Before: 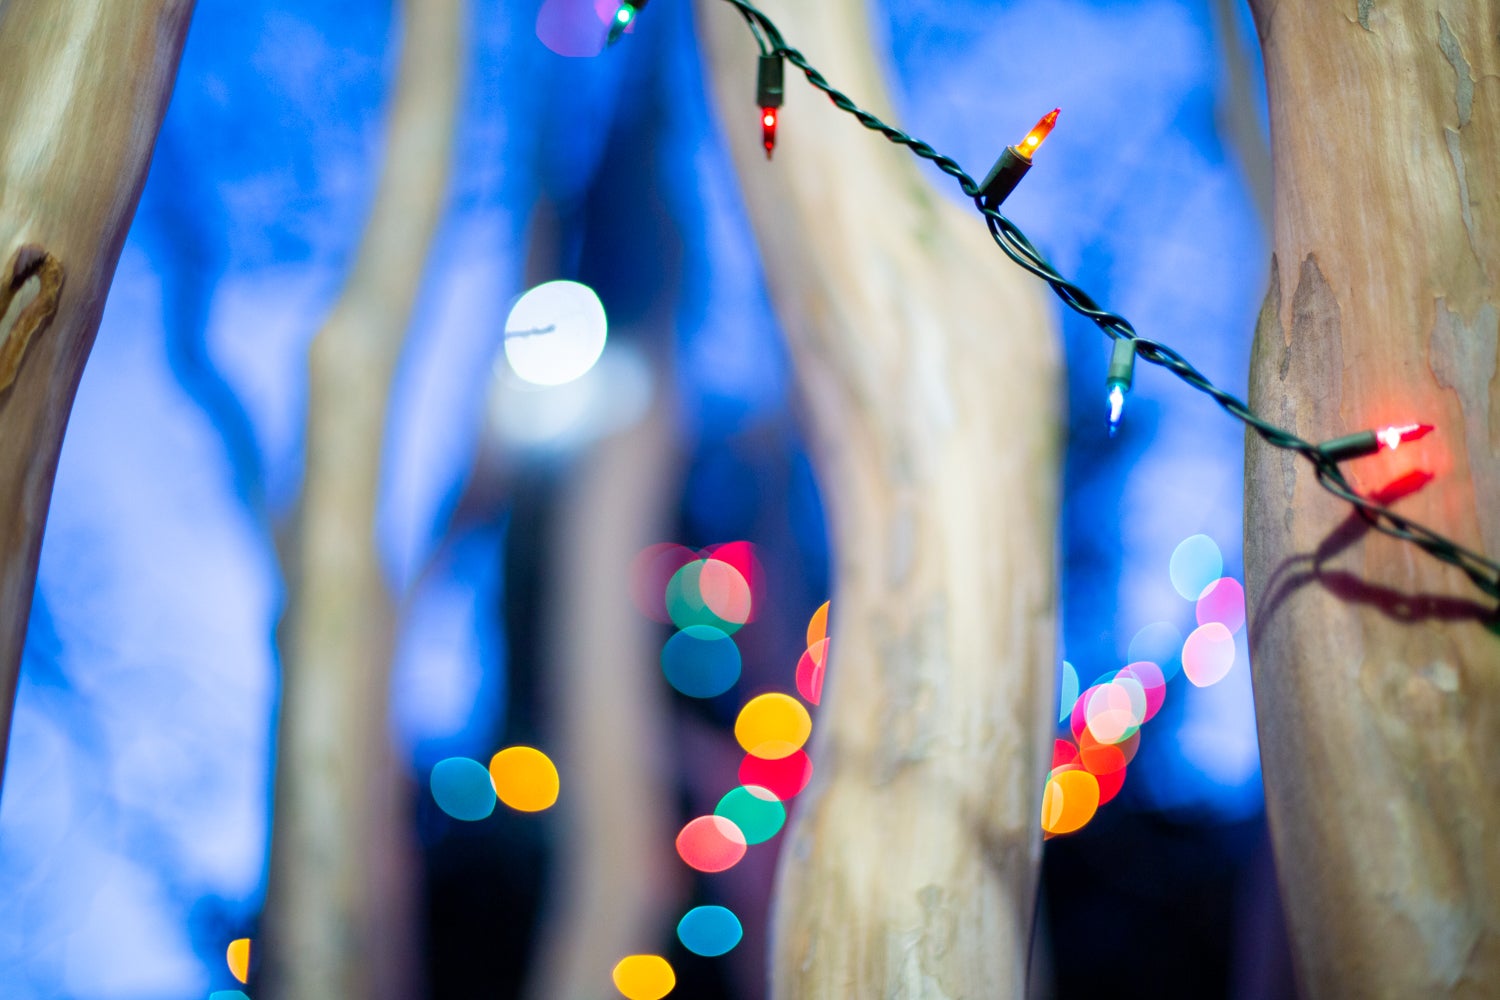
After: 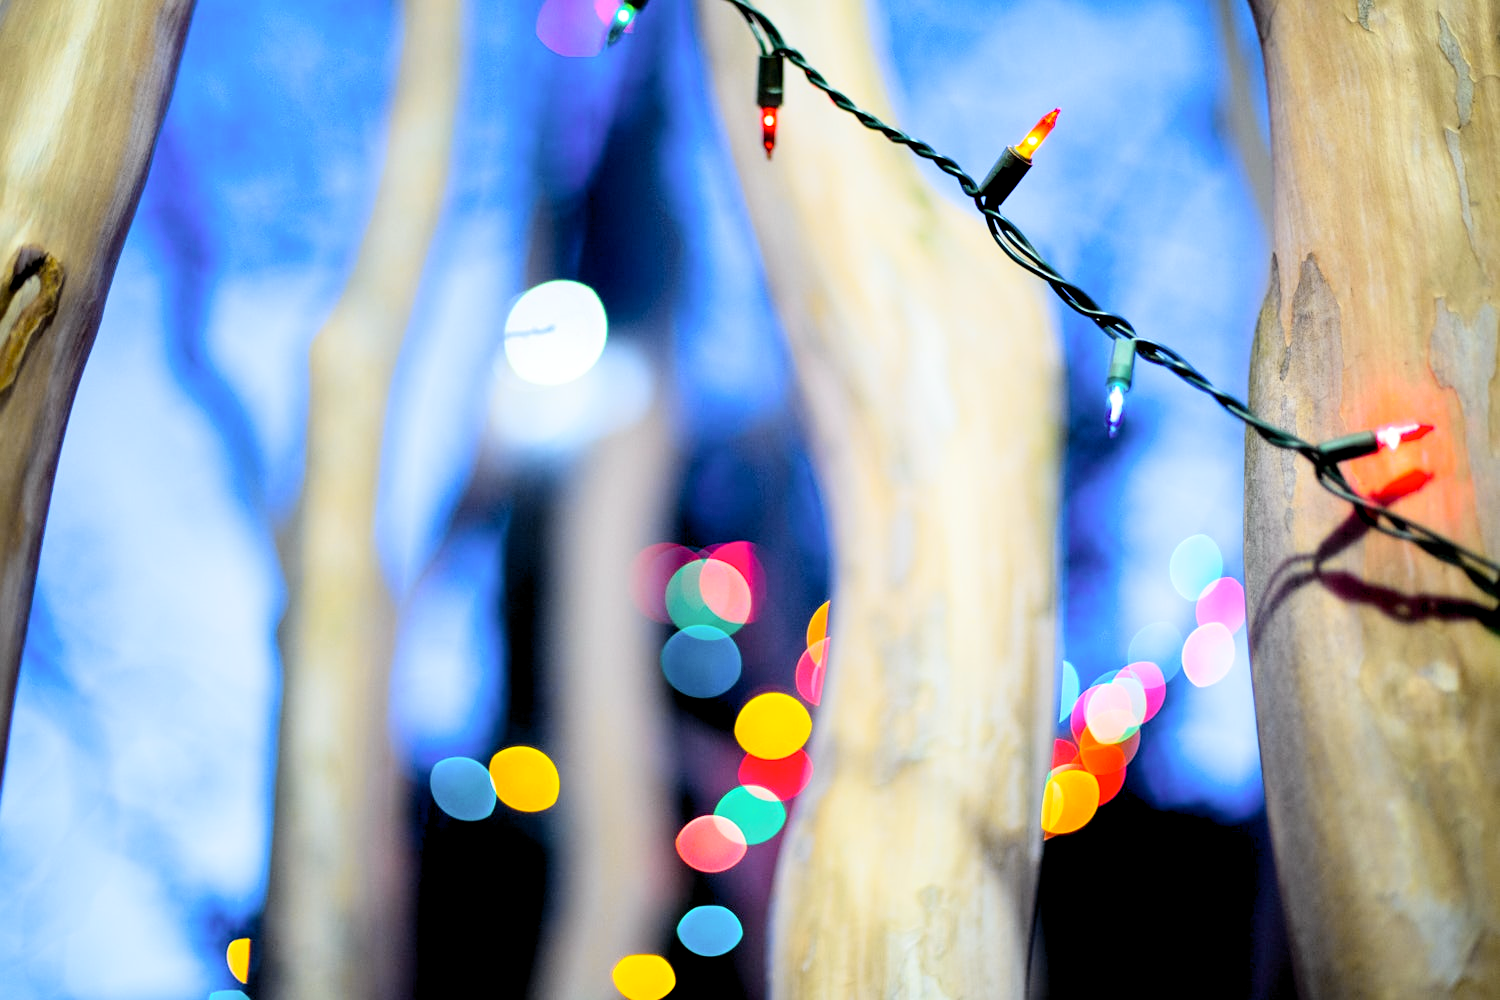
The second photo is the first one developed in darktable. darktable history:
sharpen: amount 0.2
rgb levels: levels [[0.01, 0.419, 0.839], [0, 0.5, 1], [0, 0.5, 1]]
tone curve: curves: ch0 [(0, 0) (0.136, 0.084) (0.346, 0.366) (0.489, 0.559) (0.66, 0.748) (0.849, 0.902) (1, 0.974)]; ch1 [(0, 0) (0.353, 0.344) (0.45, 0.46) (0.498, 0.498) (0.521, 0.512) (0.563, 0.559) (0.592, 0.605) (0.641, 0.673) (1, 1)]; ch2 [(0, 0) (0.333, 0.346) (0.375, 0.375) (0.424, 0.43) (0.476, 0.492) (0.502, 0.502) (0.524, 0.531) (0.579, 0.61) (0.612, 0.644) (0.641, 0.722) (1, 1)], color space Lab, independent channels, preserve colors none
